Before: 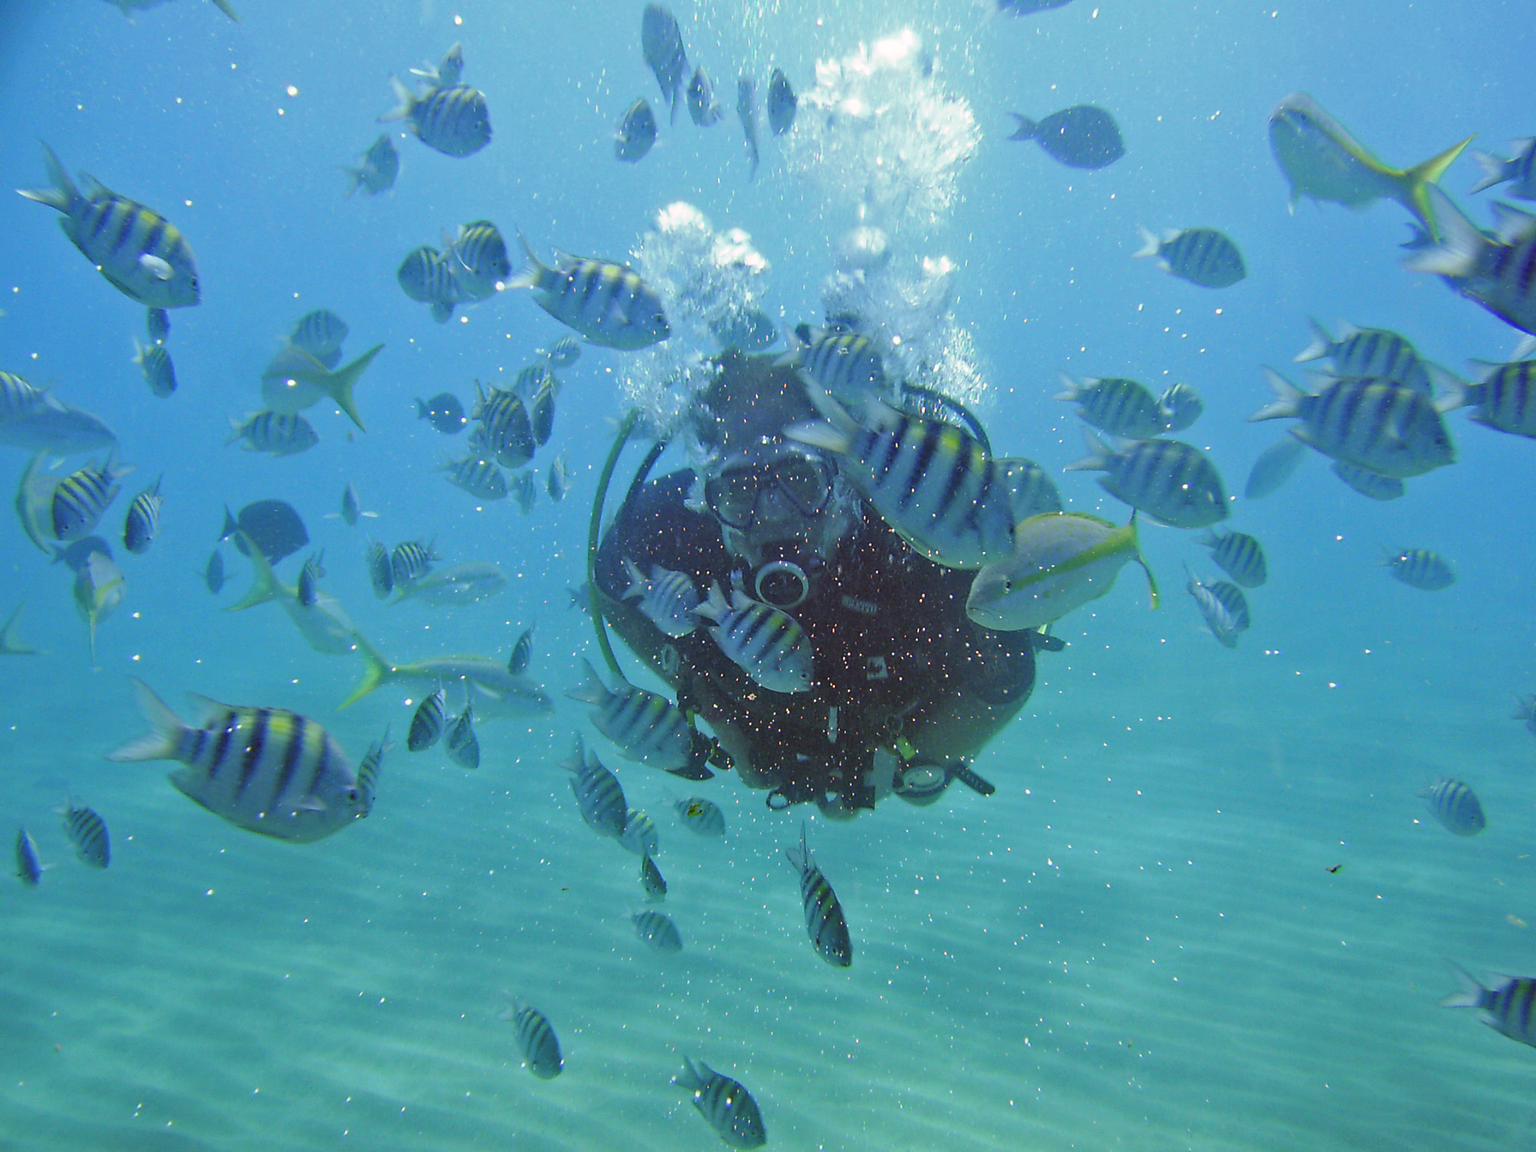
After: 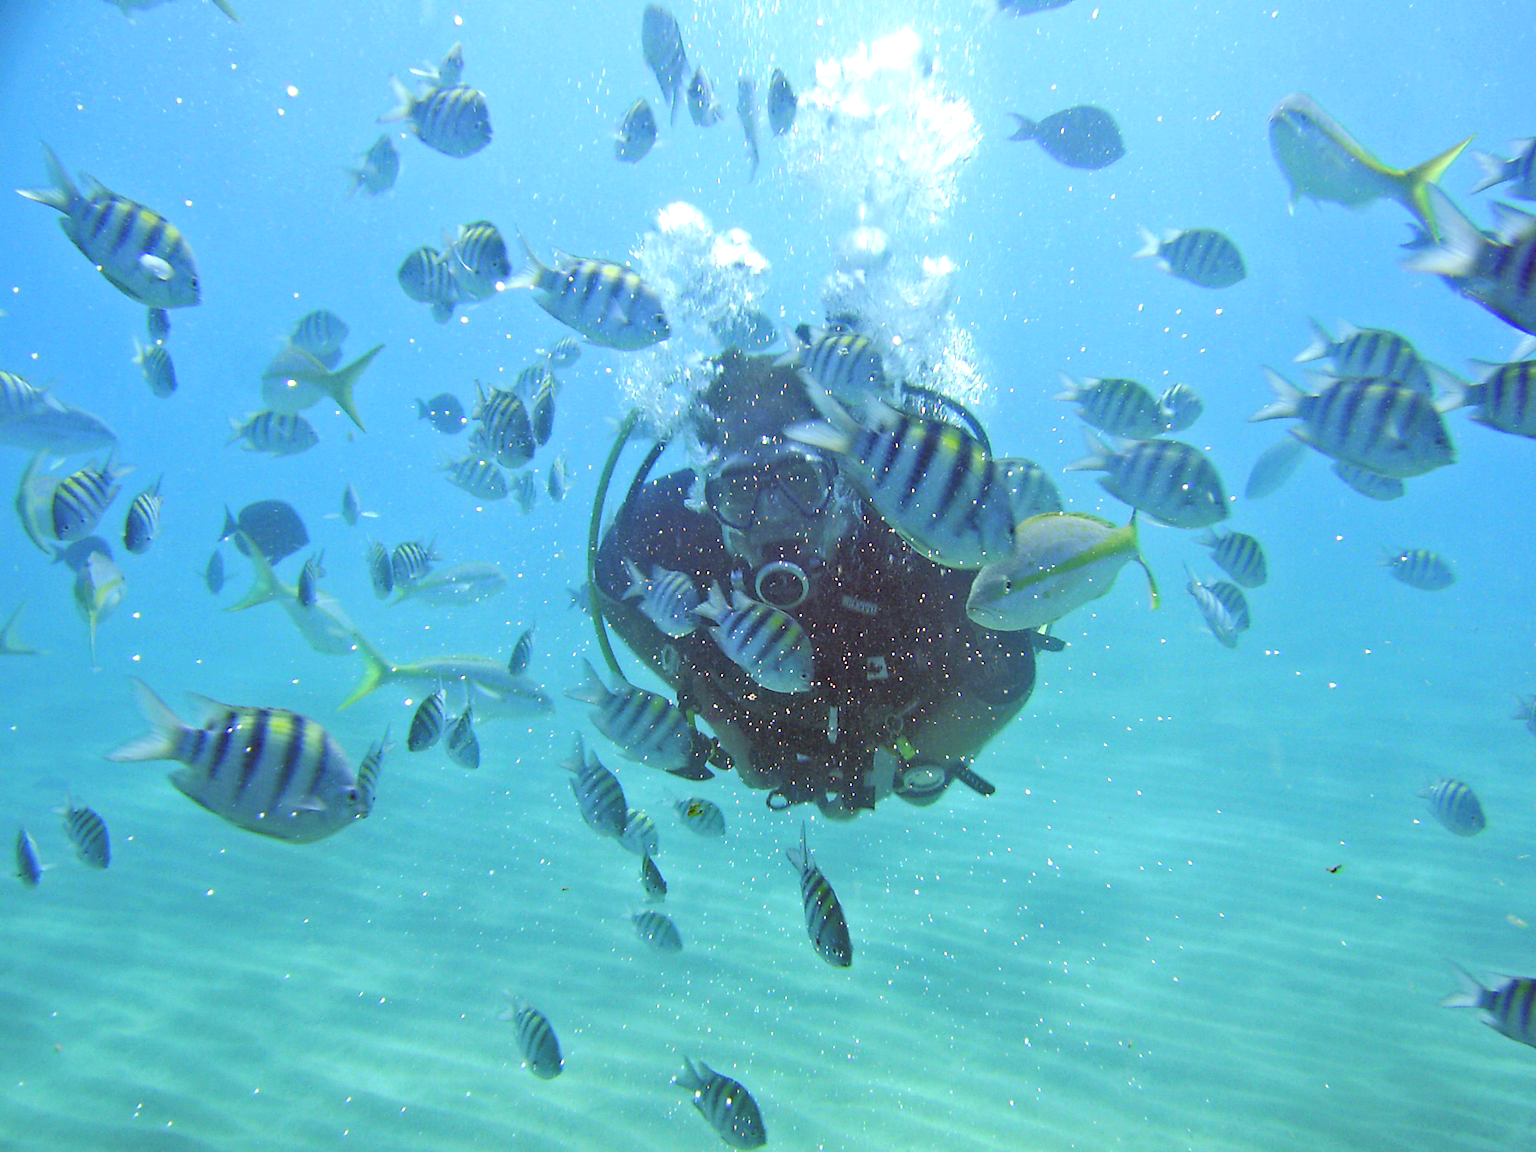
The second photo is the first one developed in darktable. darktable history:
tone equalizer: -8 EV -1.81 EV, -7 EV -1.15 EV, -6 EV -1.61 EV, edges refinement/feathering 500, mask exposure compensation -1.57 EV, preserve details guided filter
exposure: black level correction 0, exposure 0.592 EV, compensate exposure bias true, compensate highlight preservation false
